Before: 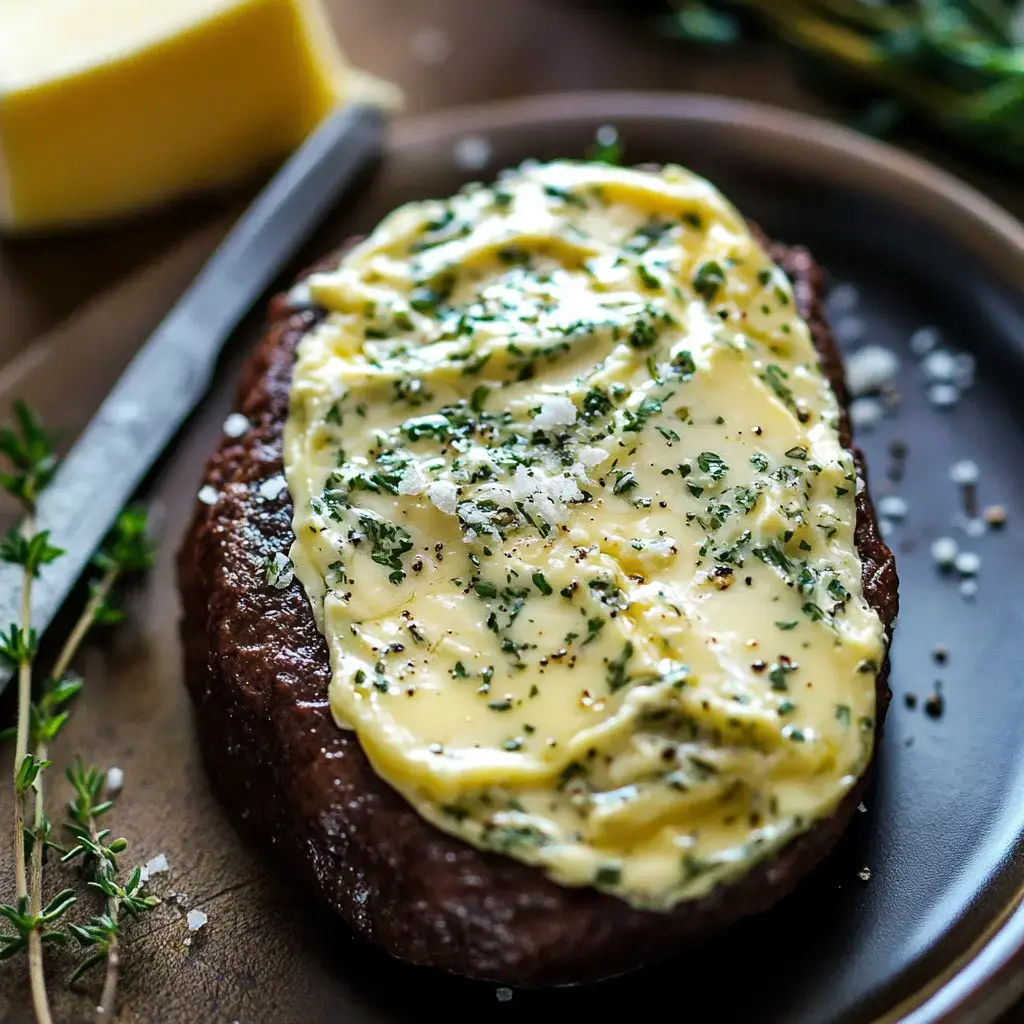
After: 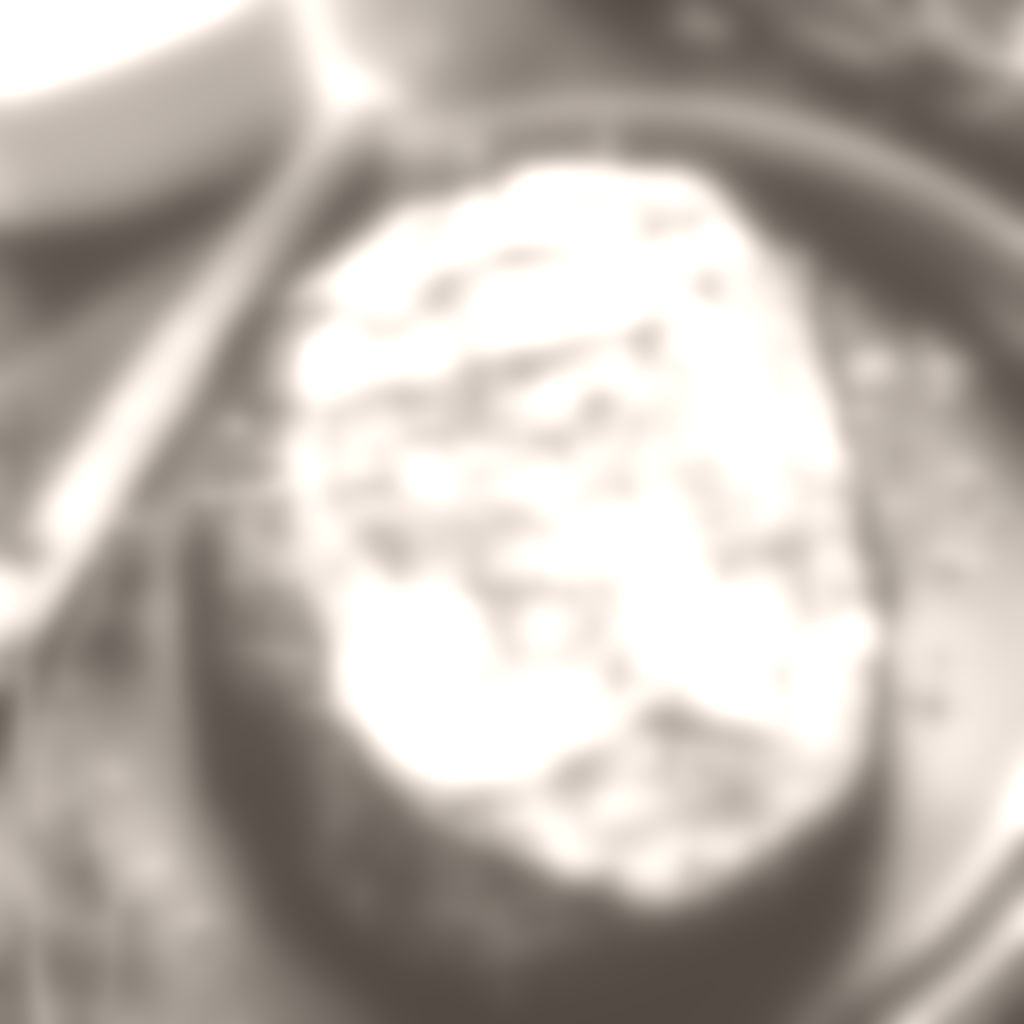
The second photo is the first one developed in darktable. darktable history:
lowpass: radius 16, unbound 0
colorize: hue 34.49°, saturation 35.33%, source mix 100%, lightness 55%, version 1
